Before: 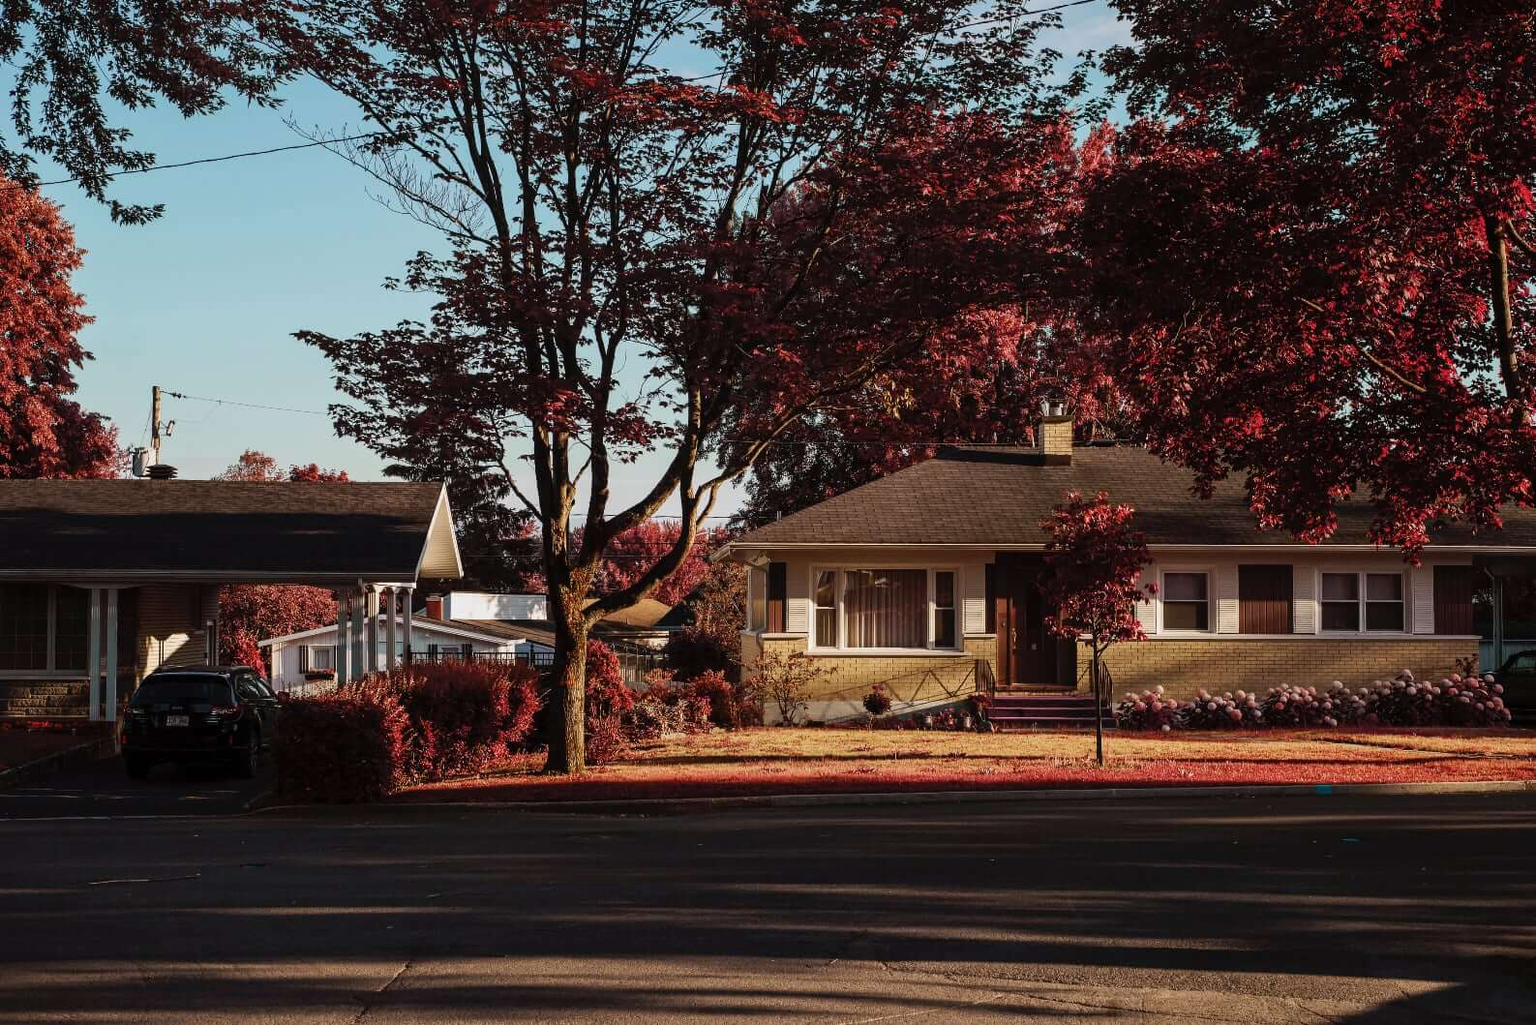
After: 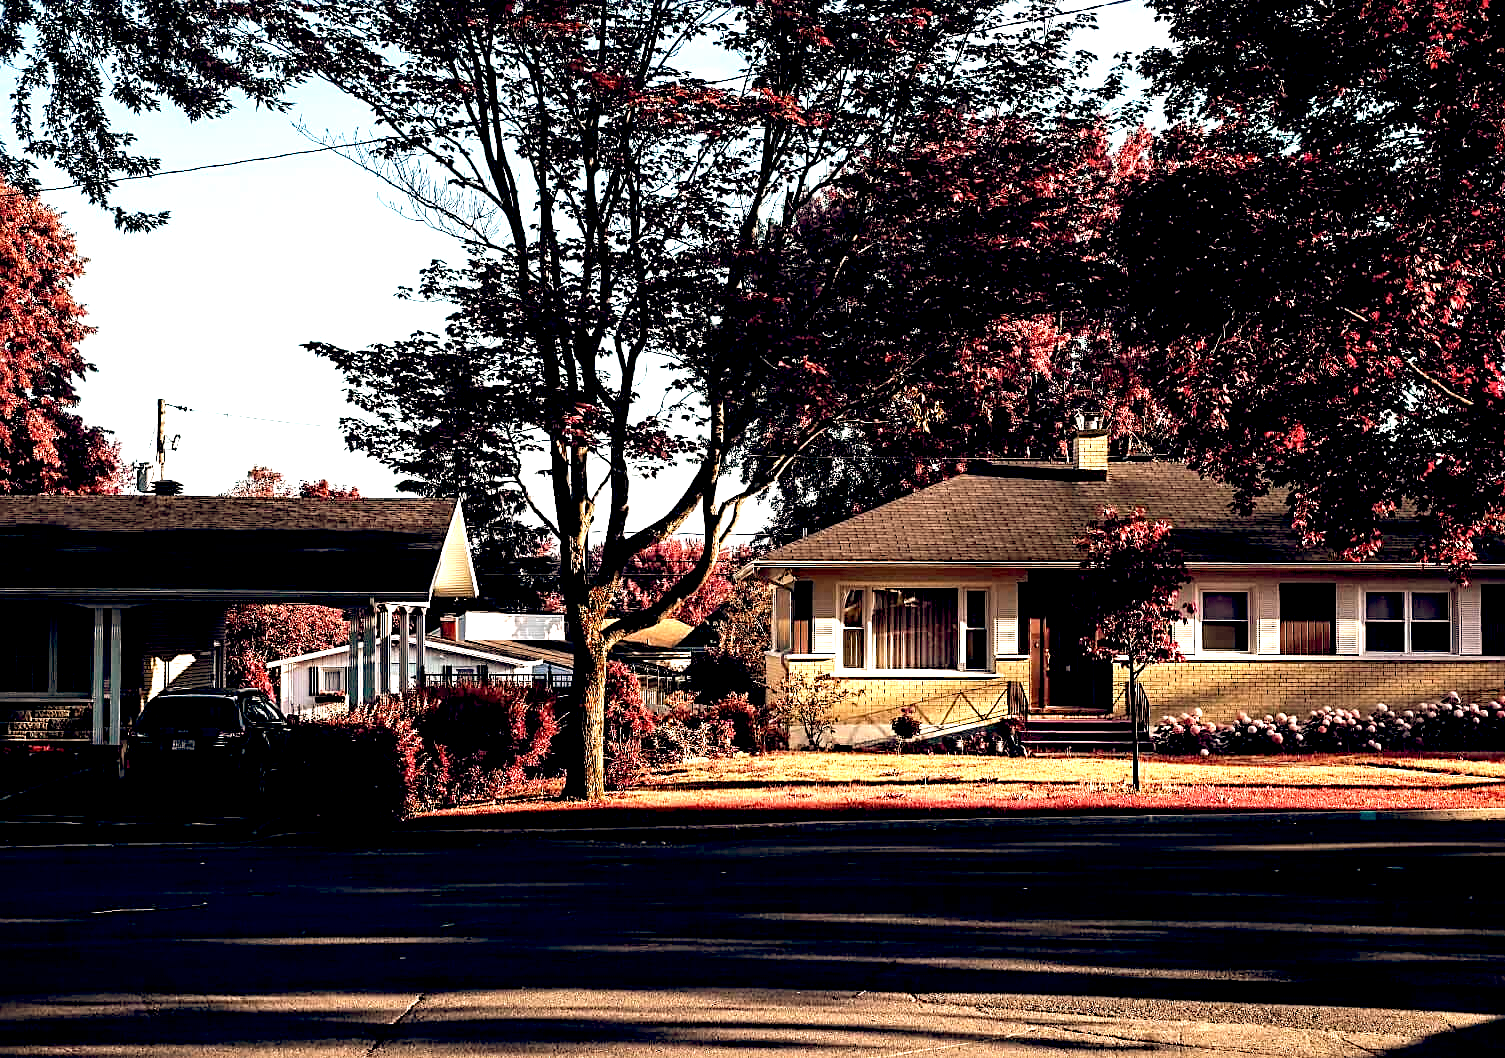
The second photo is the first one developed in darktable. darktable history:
crop and rotate: right 5.167%
sharpen: on, module defaults
exposure: black level correction -0.001, exposure 0.9 EV, compensate exposure bias true, compensate highlight preservation false
tone equalizer: -8 EV -0.75 EV, -7 EV -0.7 EV, -6 EV -0.6 EV, -5 EV -0.4 EV, -3 EV 0.4 EV, -2 EV 0.6 EV, -1 EV 0.7 EV, +0 EV 0.75 EV, edges refinement/feathering 500, mask exposure compensation -1.57 EV, preserve details no
color balance: lift [0.975, 0.993, 1, 1.015], gamma [1.1, 1, 1, 0.945], gain [1, 1.04, 1, 0.95]
